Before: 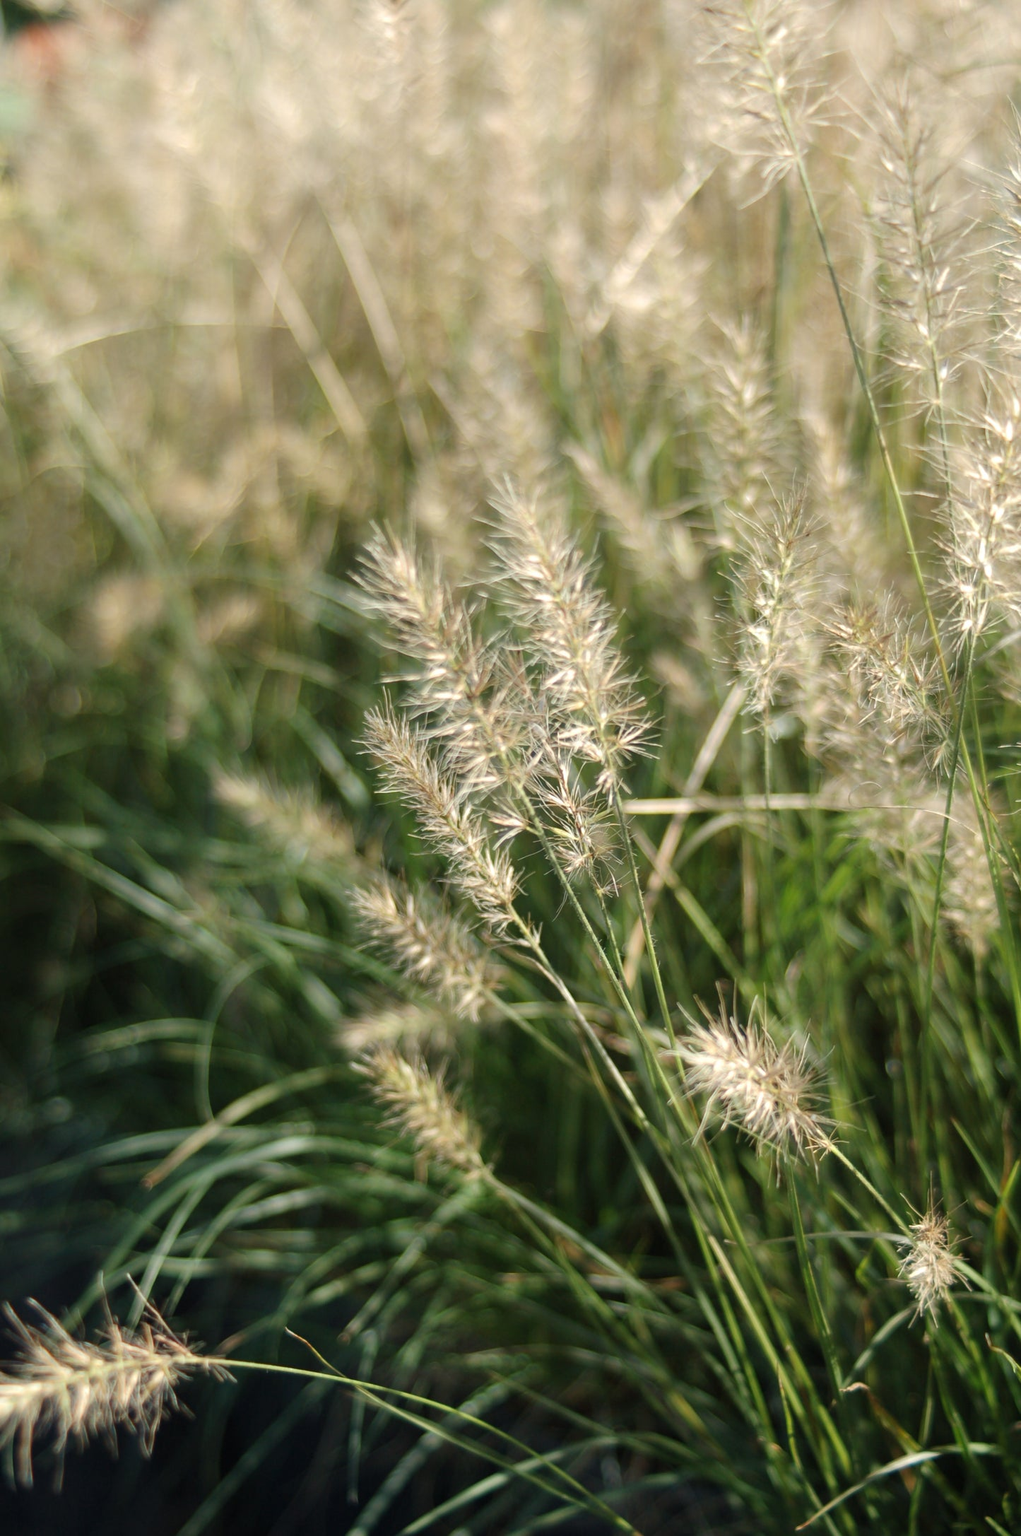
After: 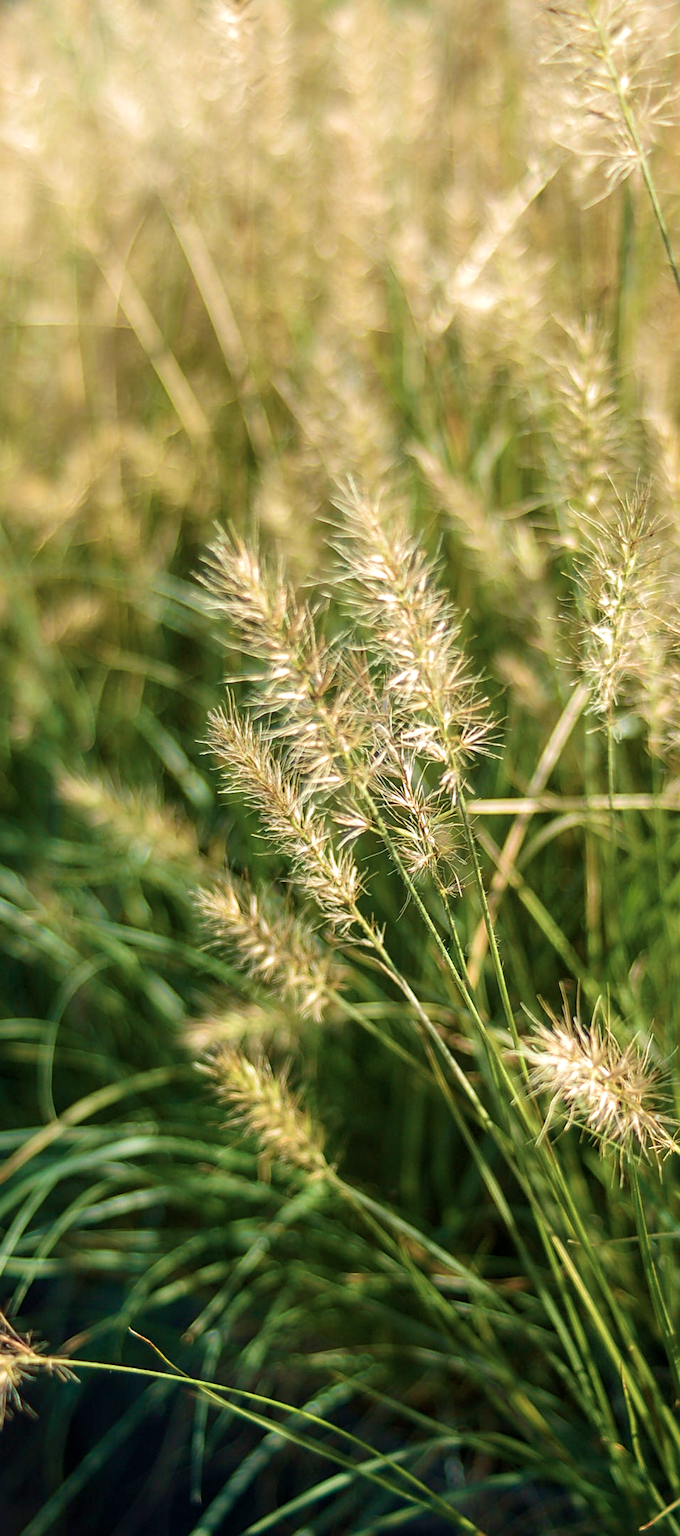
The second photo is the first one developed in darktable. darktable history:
local contrast: on, module defaults
sharpen: on, module defaults
velvia: strength 75%
crop: left 15.375%, right 17.917%
